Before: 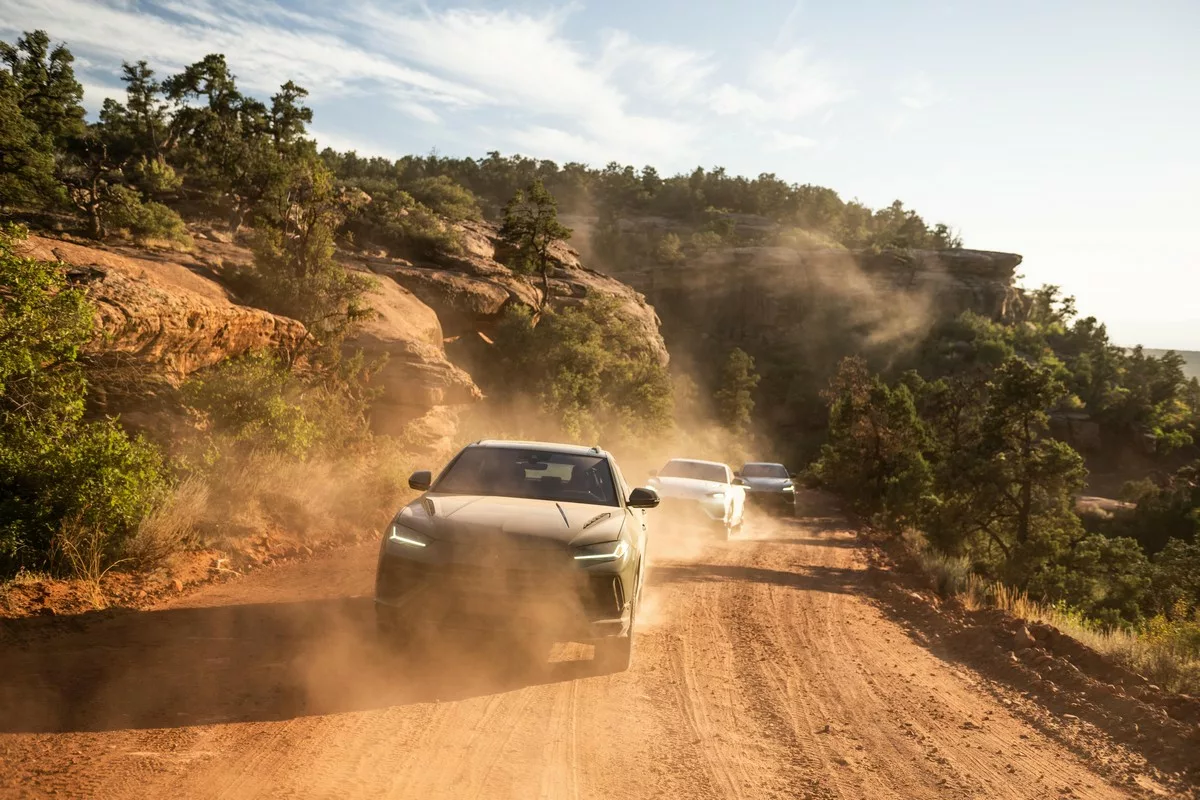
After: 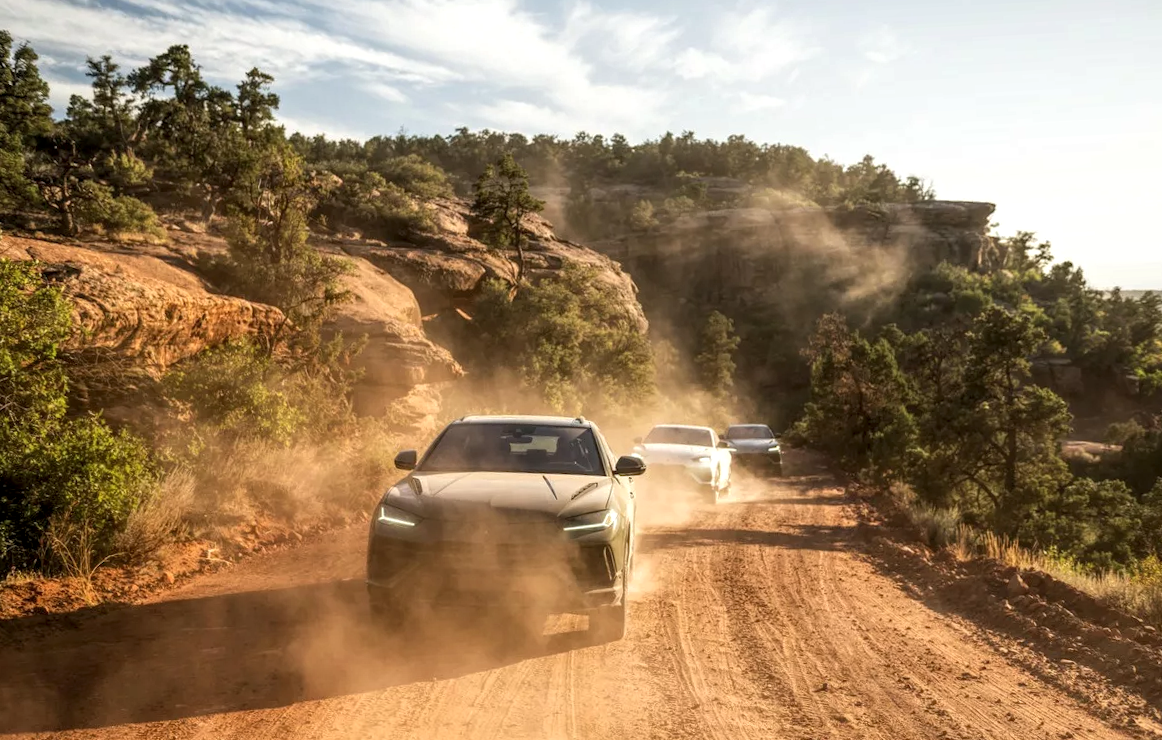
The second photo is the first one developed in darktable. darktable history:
local contrast: highlights 99%, shadows 86%, detail 160%, midtone range 0.2
rotate and perspective: rotation -3°, crop left 0.031, crop right 0.968, crop top 0.07, crop bottom 0.93
